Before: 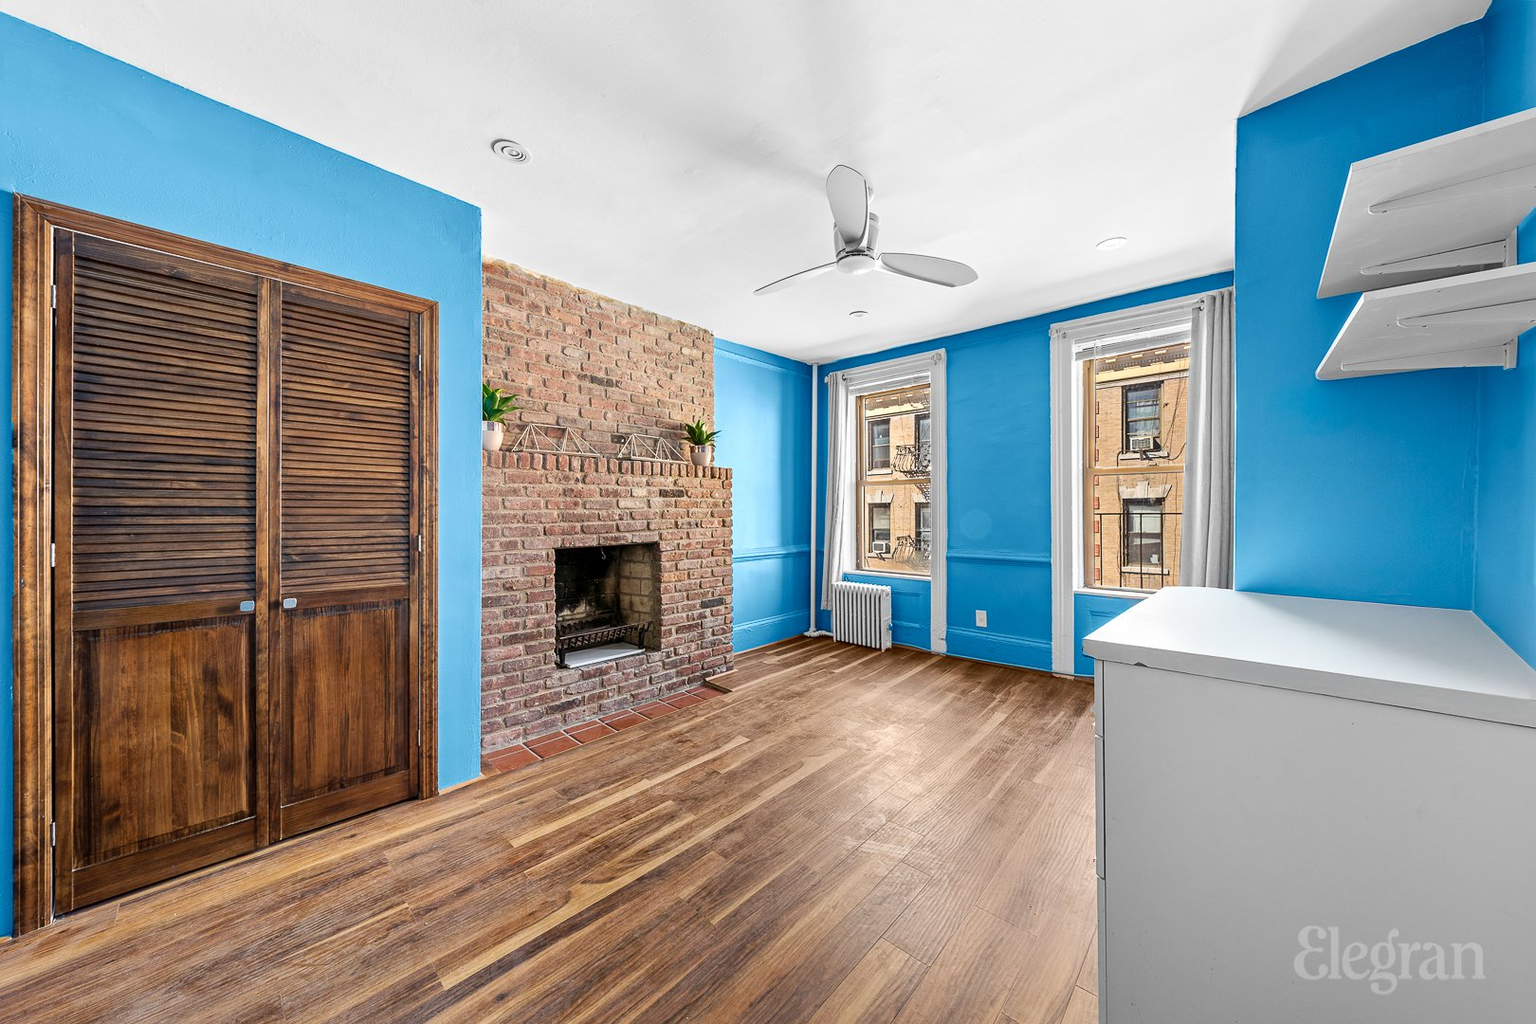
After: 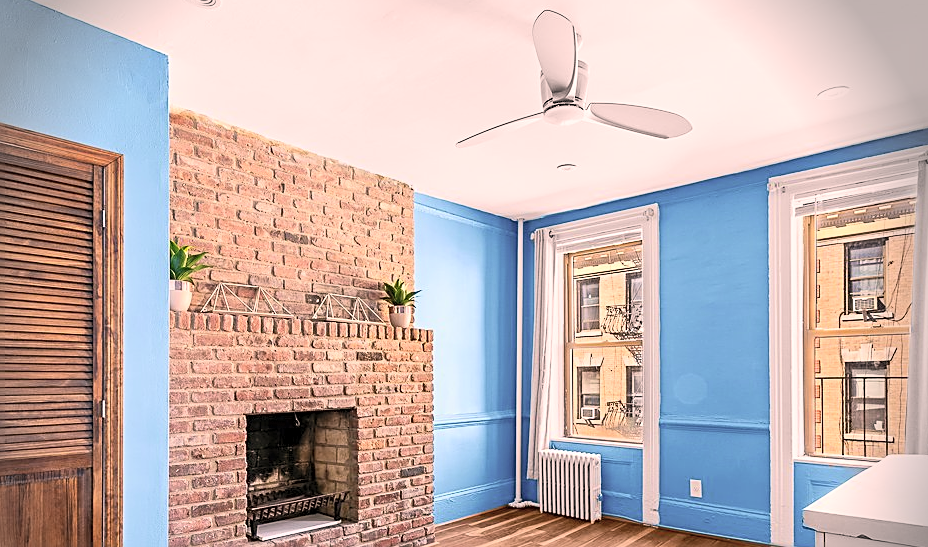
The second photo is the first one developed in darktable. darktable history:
color correction: highlights a* 12.41, highlights b* 5.58
contrast brightness saturation: contrast 0.144, brightness 0.227
vignetting: fall-off start 88.05%, fall-off radius 24.4%, center (-0.029, 0.24), unbound false
crop: left 20.983%, top 15.198%, right 21.718%, bottom 34.153%
color calibration: x 0.342, y 0.356, temperature 5136.97 K
sharpen: on, module defaults
